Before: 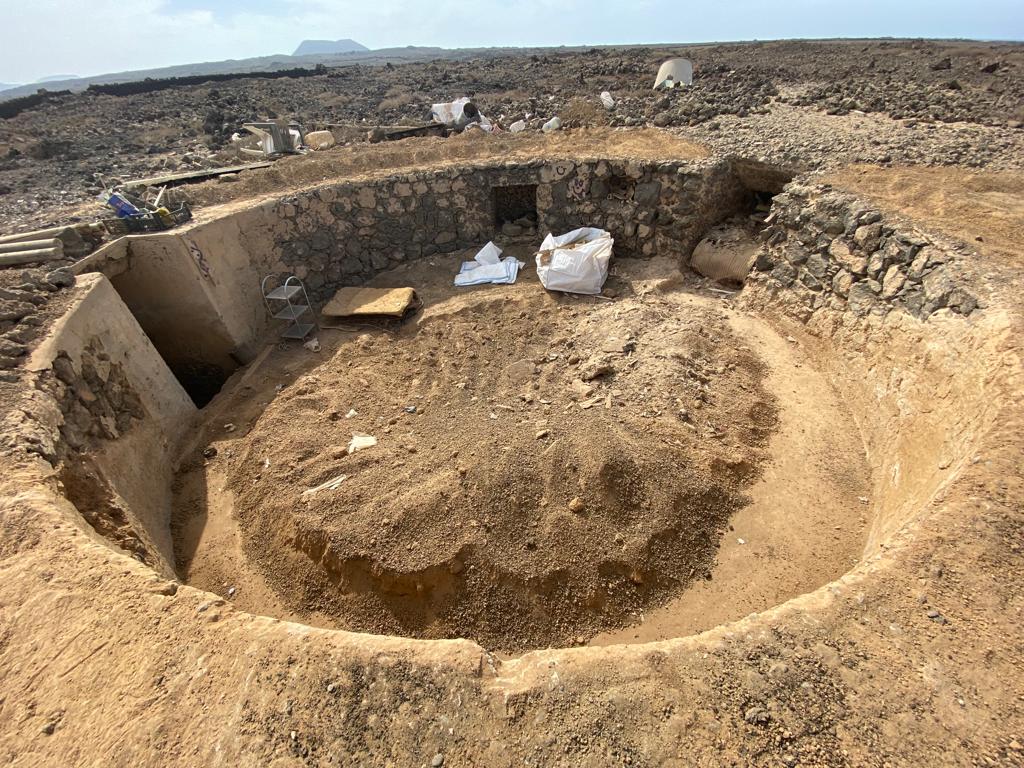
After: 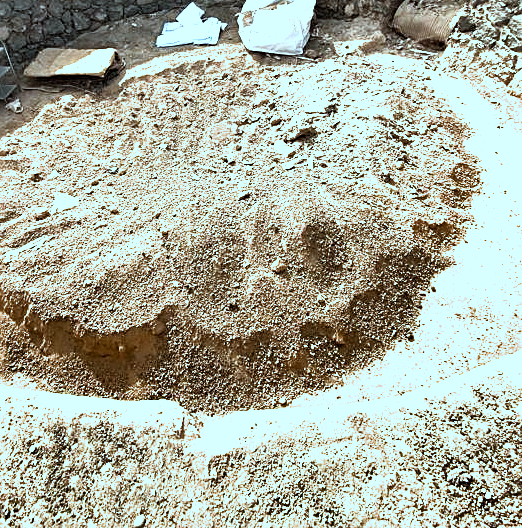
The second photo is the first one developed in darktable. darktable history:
shadows and highlights: soften with gaussian
color correction: highlights a* -11.88, highlights b* -15.9
crop and rotate: left 29.14%, top 31.216%, right 19.815%
filmic rgb: black relative exposure -8.18 EV, white relative exposure 2.2 EV, target white luminance 99.978%, hardness 7.11, latitude 74.46%, contrast 1.325, highlights saturation mix -2.87%, shadows ↔ highlights balance 30.37%, iterations of high-quality reconstruction 0
sharpen: on, module defaults
exposure: black level correction 0, exposure 1.097 EV, compensate highlight preservation false
